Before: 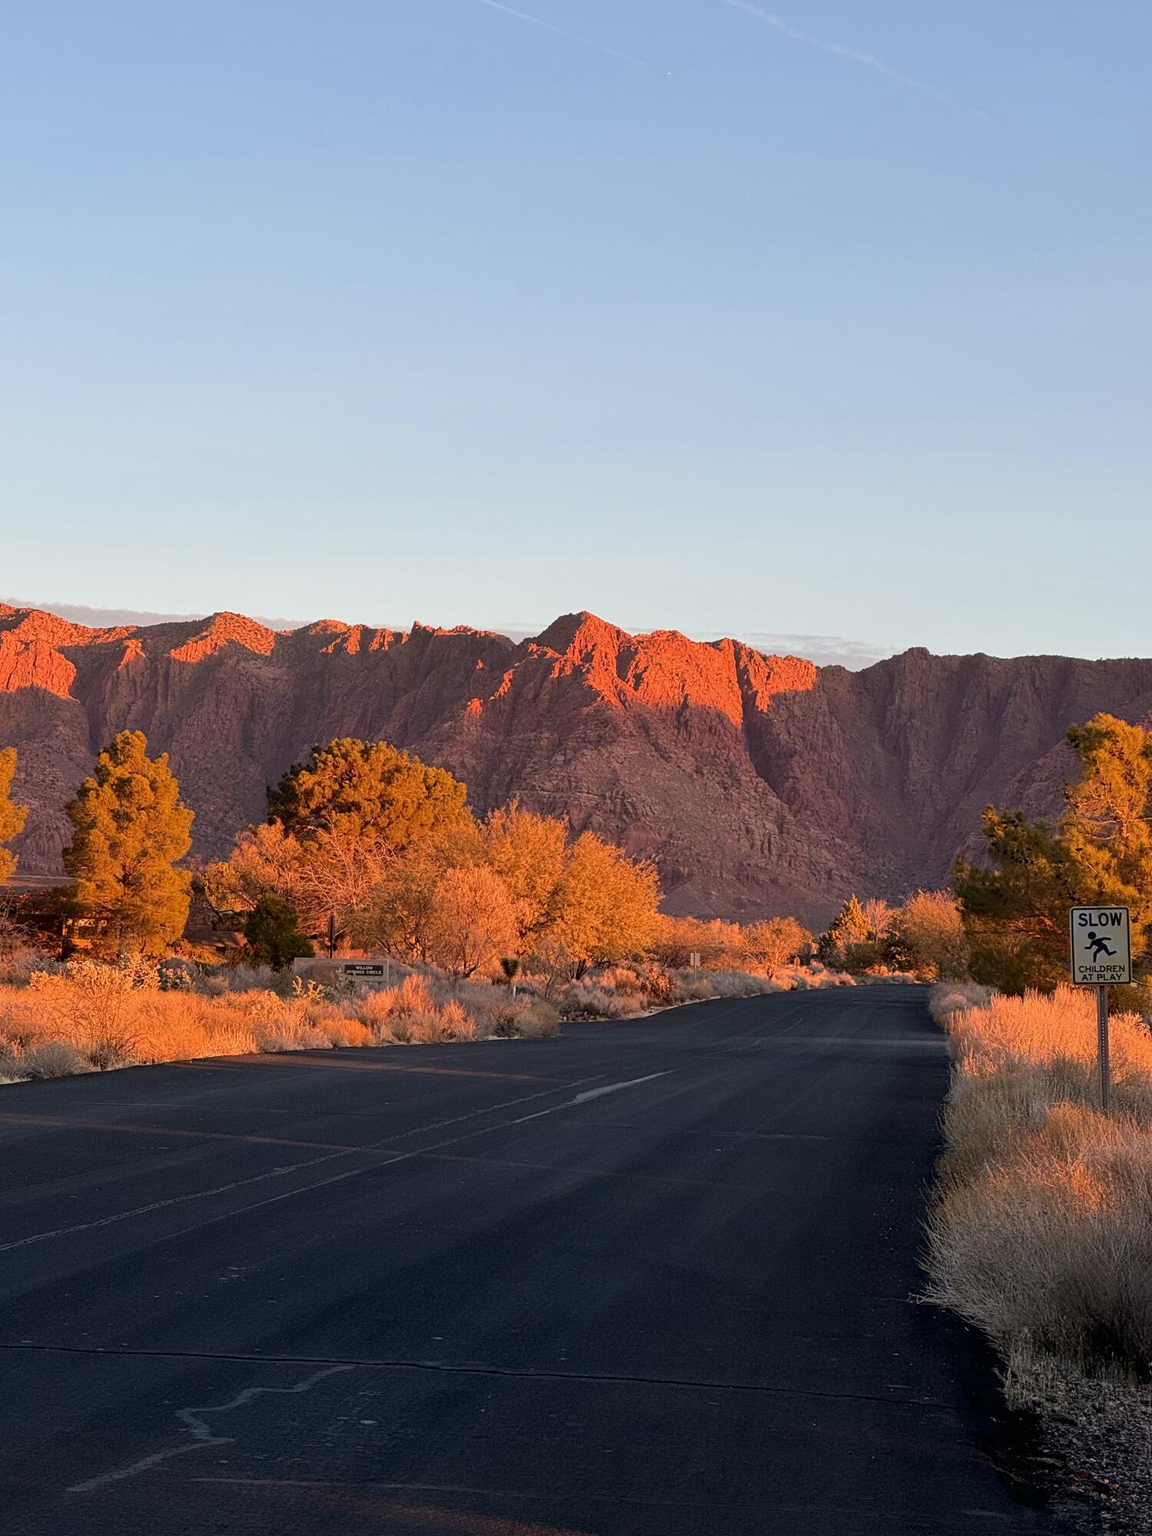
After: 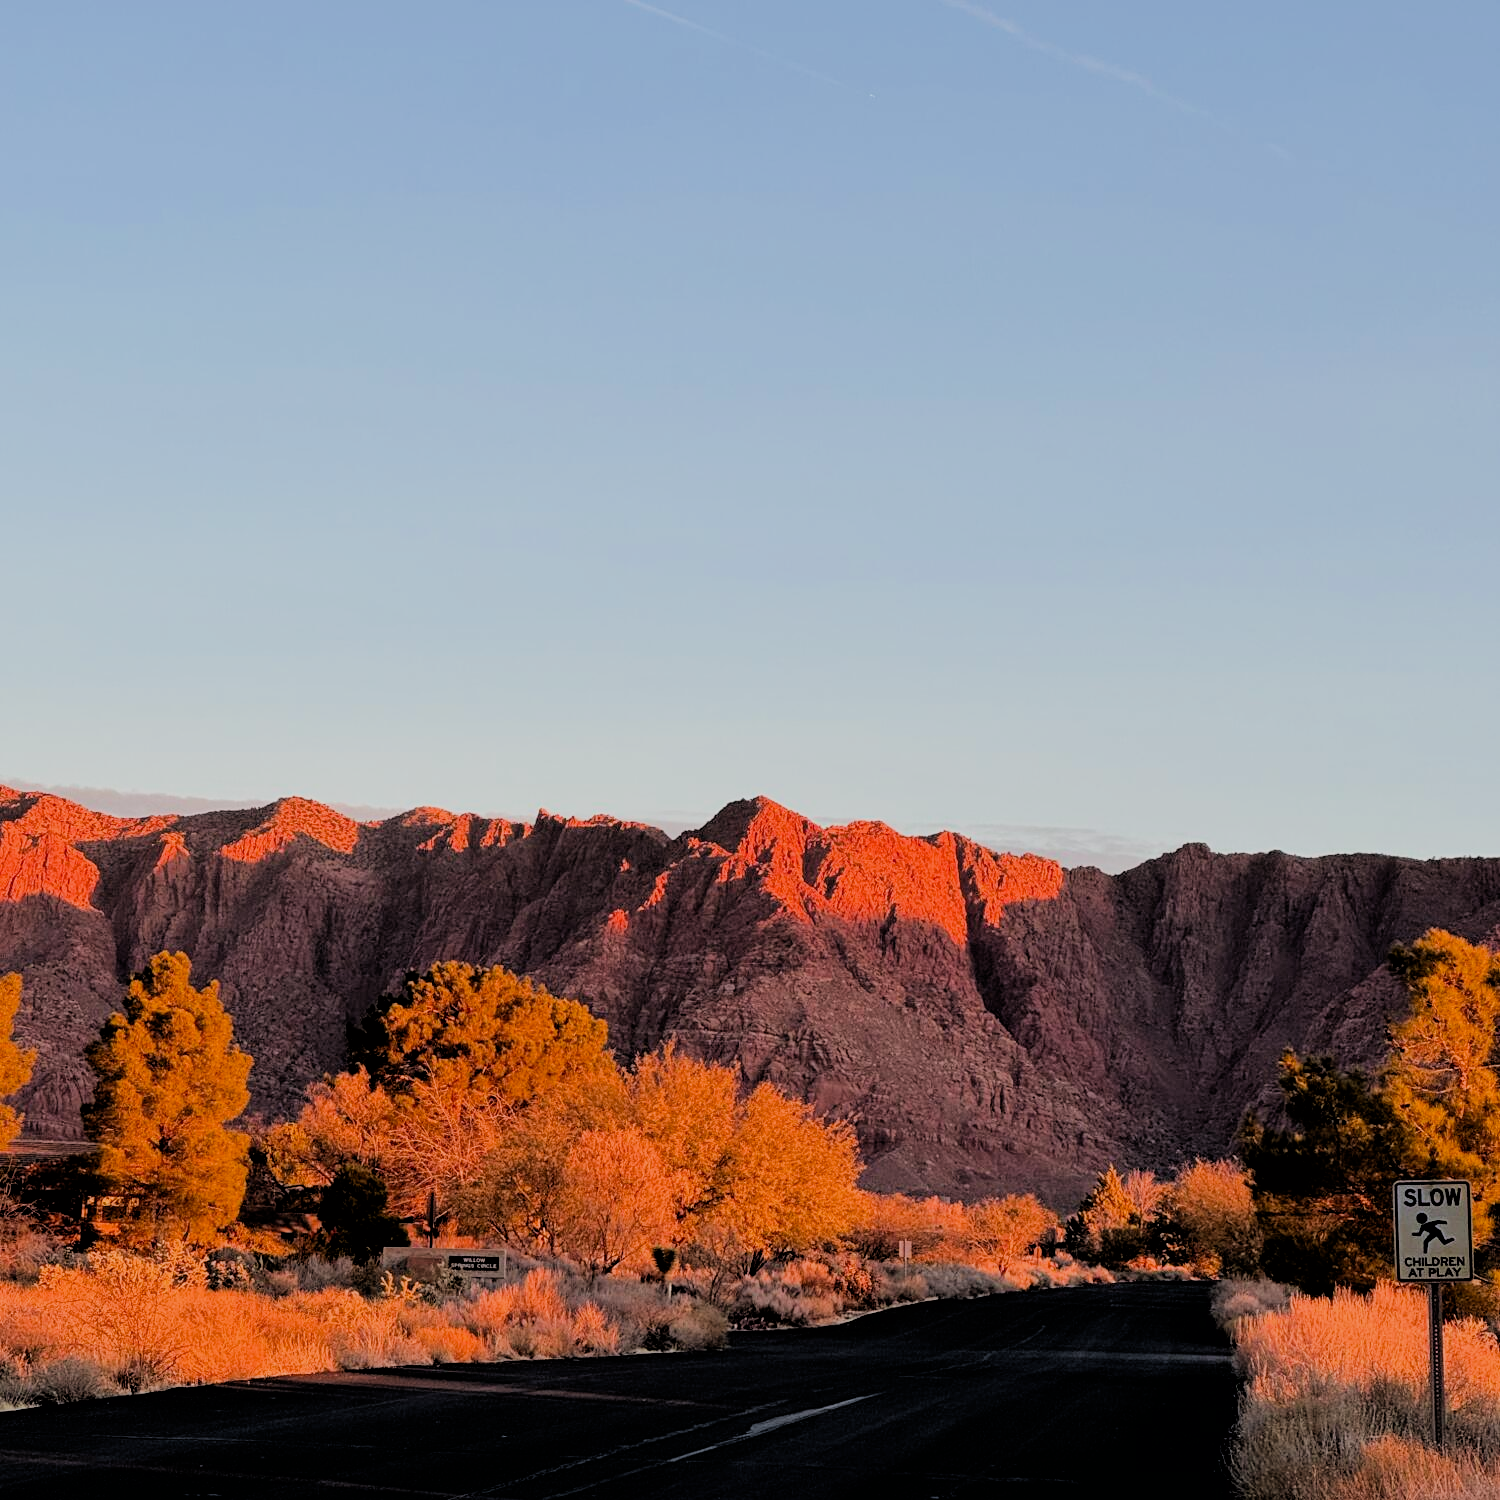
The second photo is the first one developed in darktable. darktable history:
filmic rgb: black relative exposure -2.73 EV, white relative exposure 4.56 EV, threshold 3.03 EV, hardness 1.72, contrast 1.264, iterations of high-quality reconstruction 0, enable highlight reconstruction true
crop: bottom 24.99%
